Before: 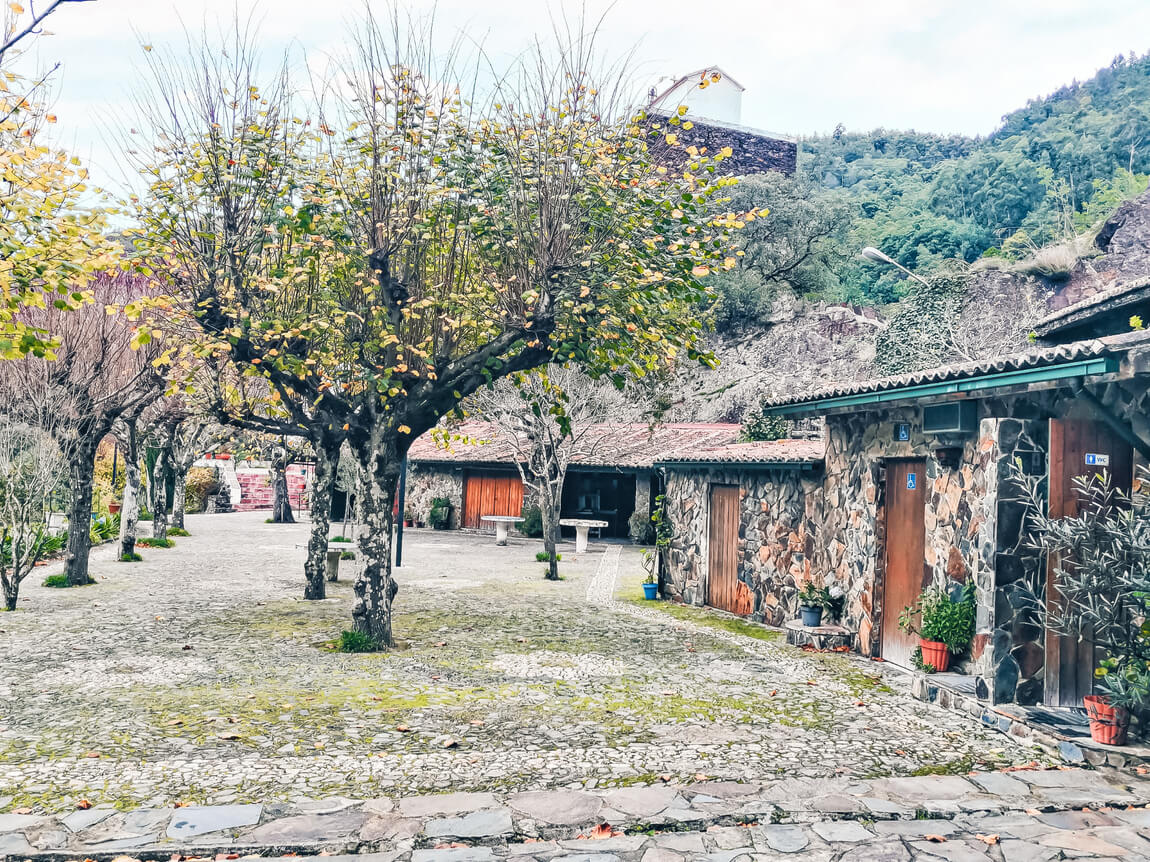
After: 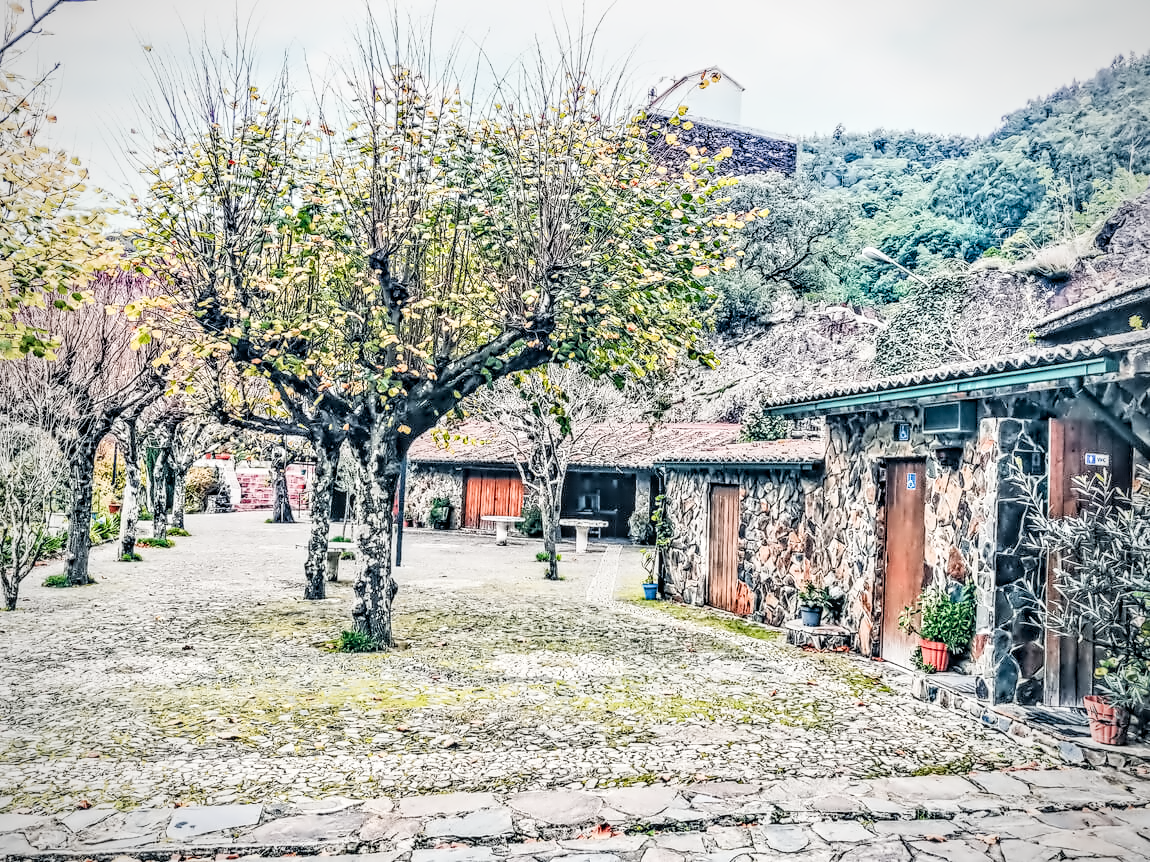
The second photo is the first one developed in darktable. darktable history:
local contrast: highlights 61%, detail 143%, midtone range 0.428
exposure: black level correction 0, exposure 1.1 EV, compensate exposure bias true, compensate highlight preservation false
filmic rgb: black relative exposure -7.65 EV, white relative exposure 4.56 EV, hardness 3.61
contrast equalizer: octaves 7, y [[0.5, 0.542, 0.583, 0.625, 0.667, 0.708], [0.5 ×6], [0.5 ×6], [0, 0.033, 0.067, 0.1, 0.133, 0.167], [0, 0.05, 0.1, 0.15, 0.2, 0.25]]
vignetting: fall-off radius 45%, brightness -0.33
